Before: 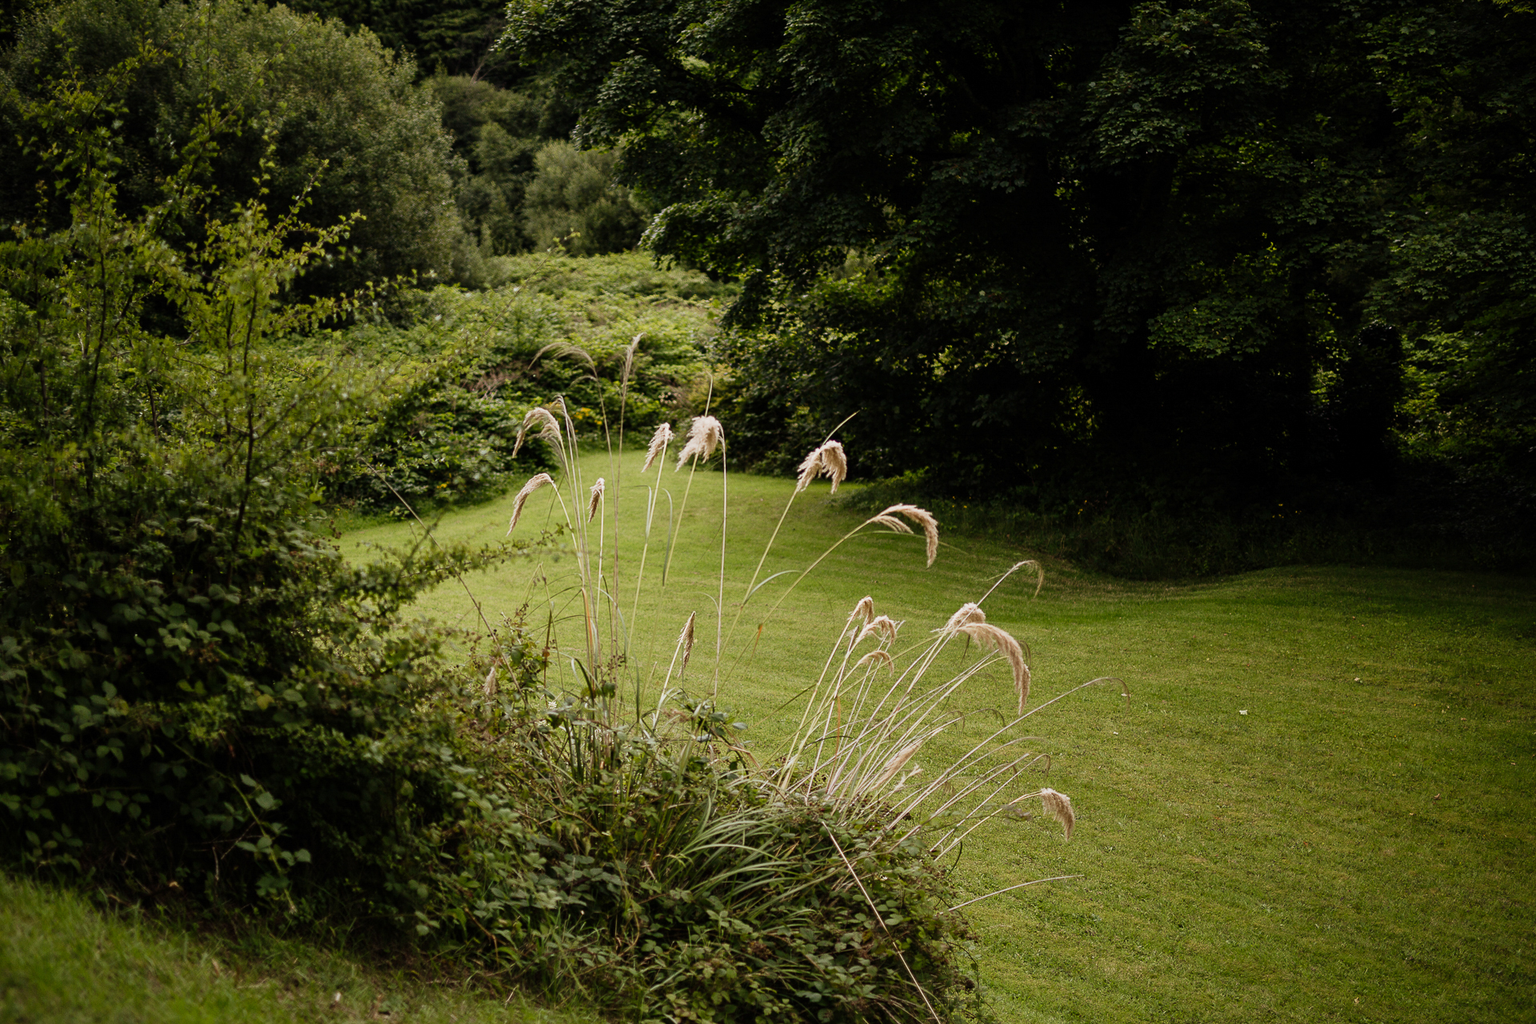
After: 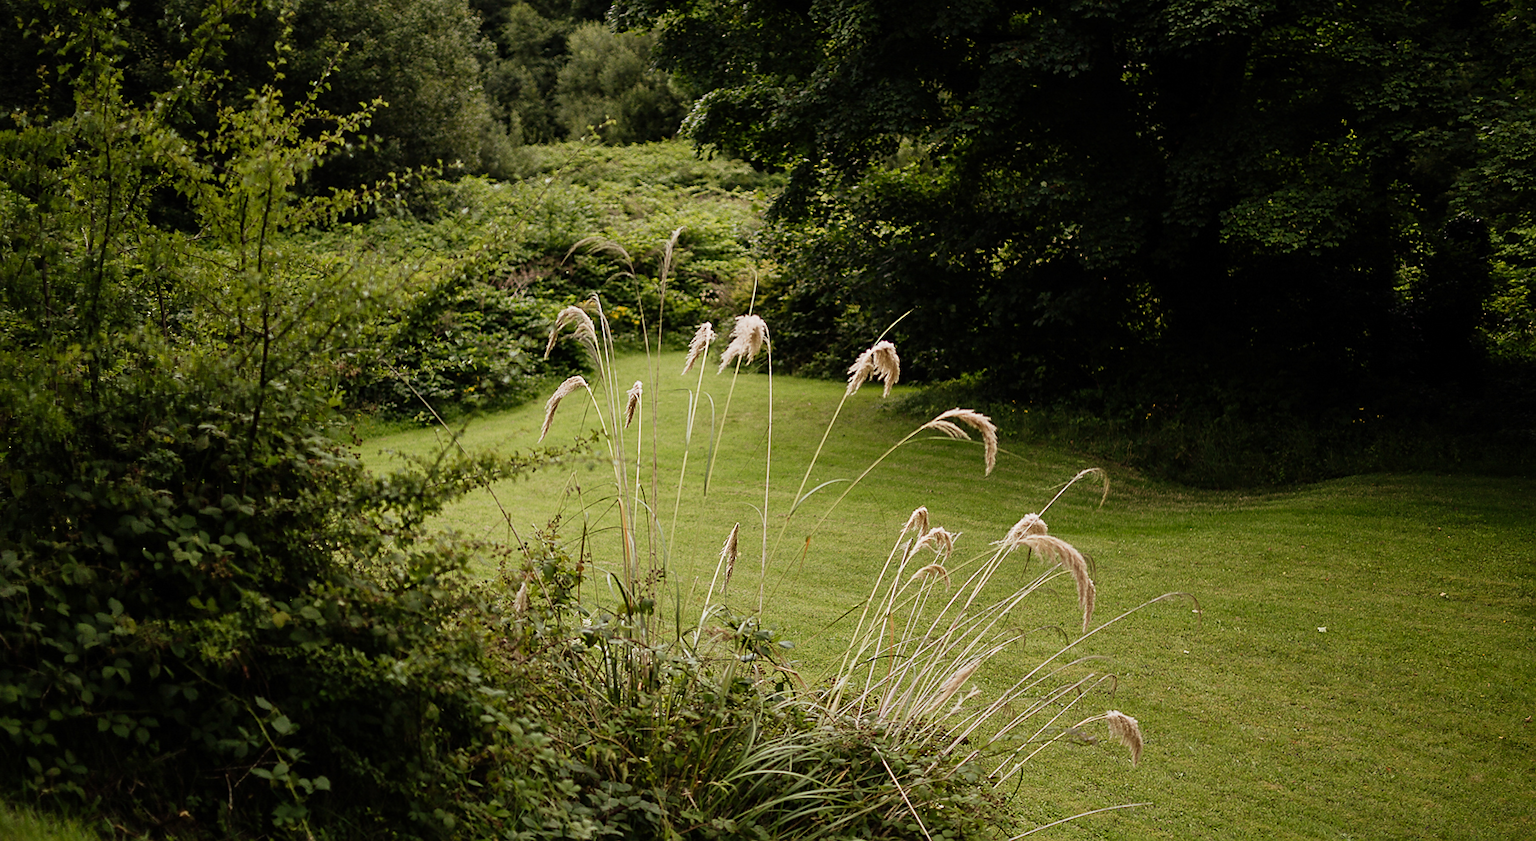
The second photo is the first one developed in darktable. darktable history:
sharpen: radius 1.456, amount 0.41, threshold 1.204
crop and rotate: angle 0.063°, top 11.684%, right 5.795%, bottom 10.906%
